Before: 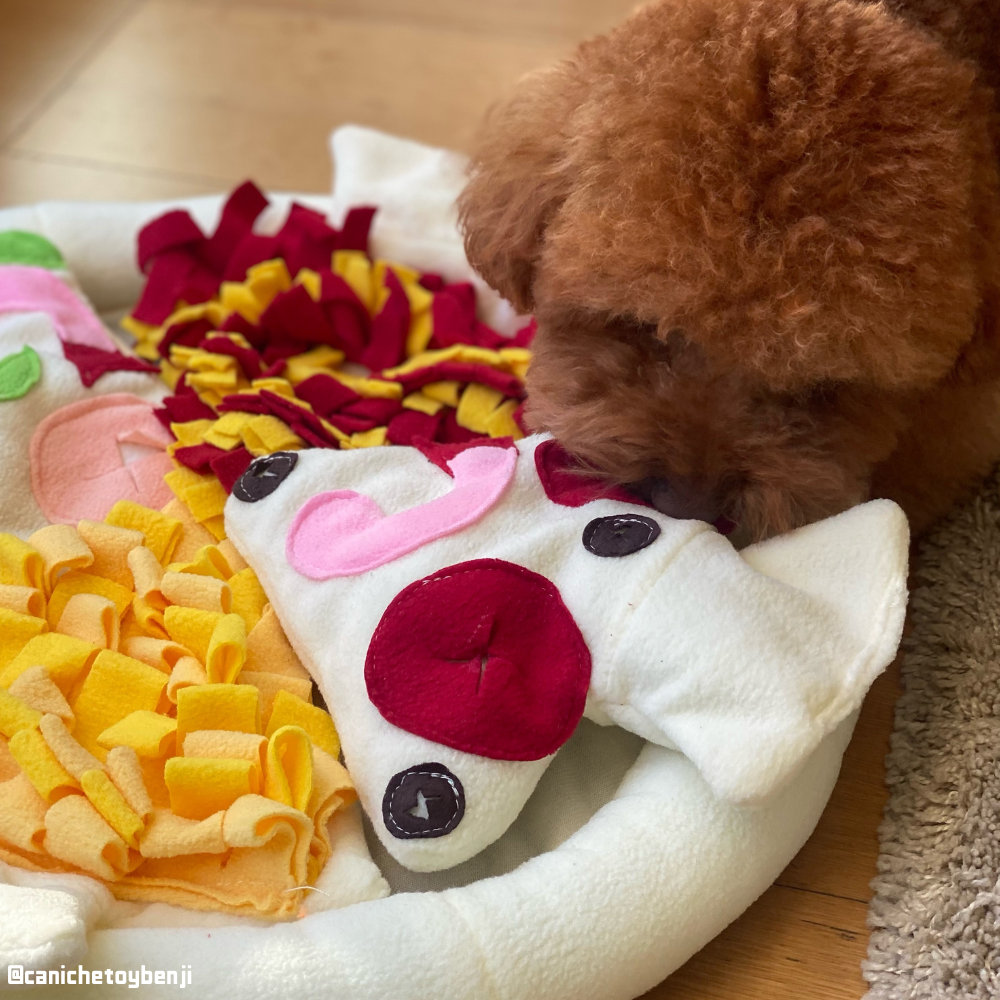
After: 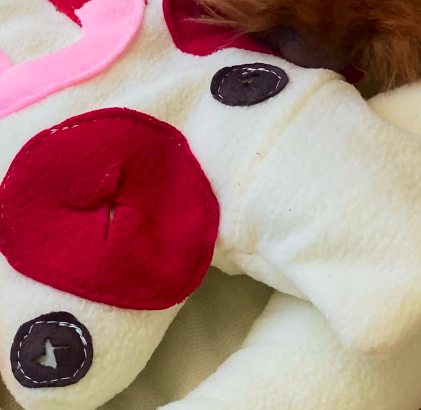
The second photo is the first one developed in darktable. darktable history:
crop: left 37.221%, top 45.169%, right 20.63%, bottom 13.777%
tone curve: curves: ch0 [(0, 0) (0.091, 0.066) (0.184, 0.16) (0.491, 0.519) (0.748, 0.765) (1, 0.919)]; ch1 [(0, 0) (0.179, 0.173) (0.322, 0.32) (0.424, 0.424) (0.502, 0.5) (0.56, 0.575) (0.631, 0.675) (0.777, 0.806) (1, 1)]; ch2 [(0, 0) (0.434, 0.447) (0.497, 0.498) (0.539, 0.566) (0.676, 0.691) (1, 1)], color space Lab, independent channels, preserve colors none
